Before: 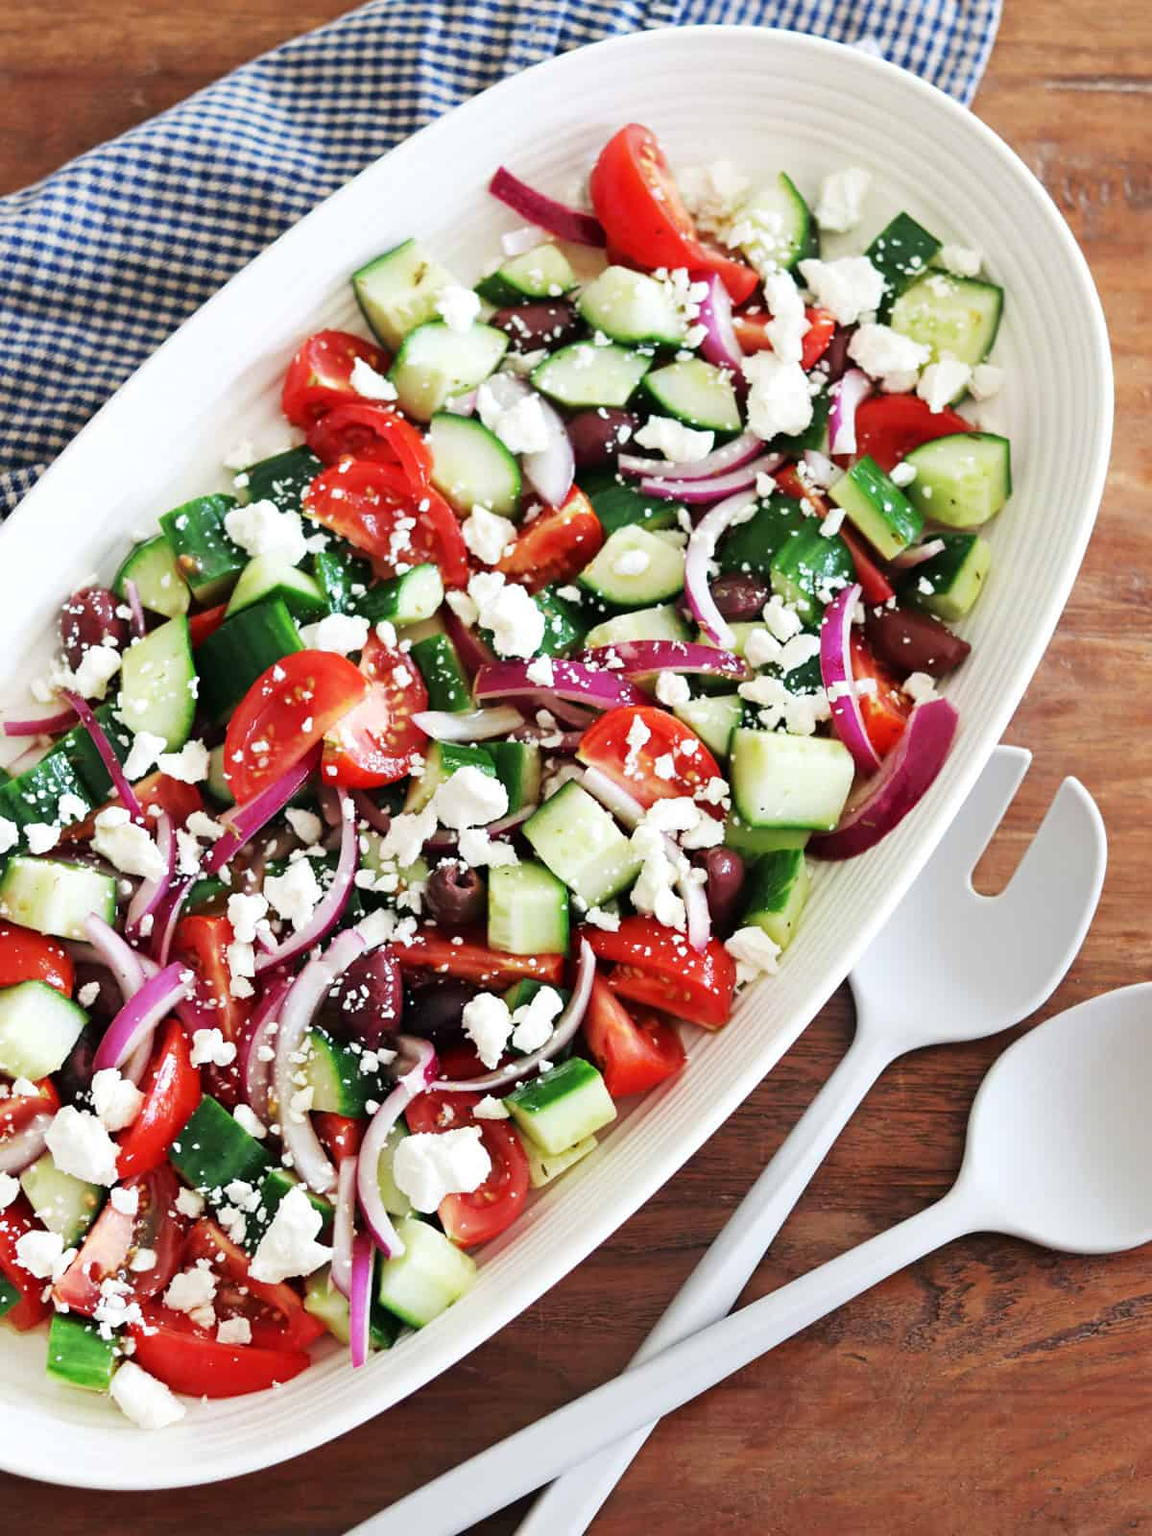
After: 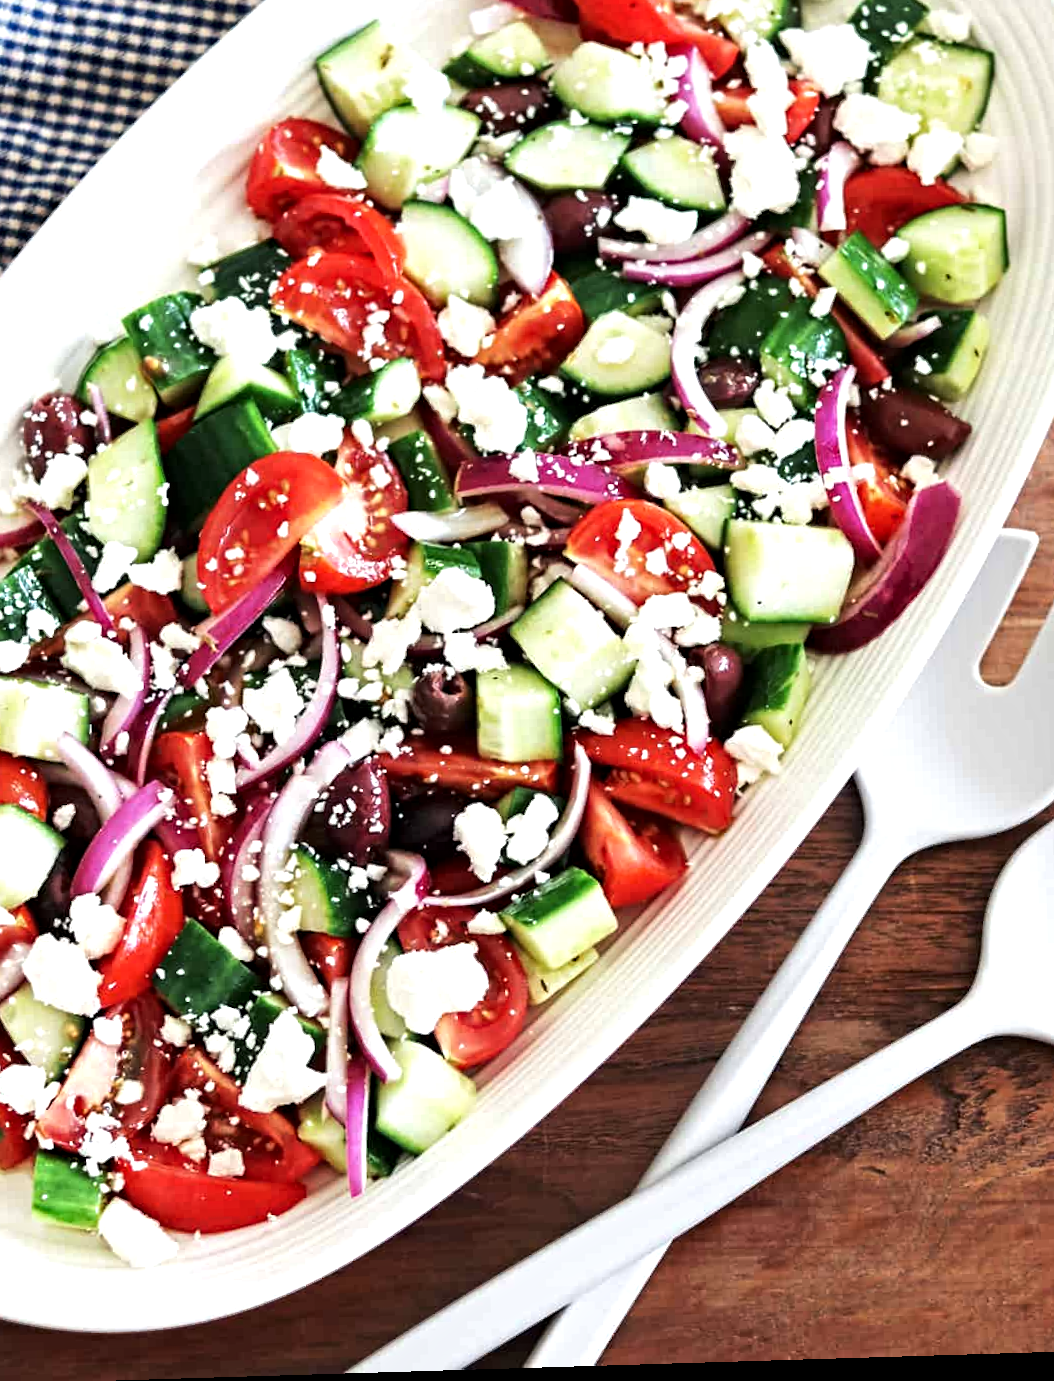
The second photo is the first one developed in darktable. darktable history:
tone equalizer: -8 EV -0.417 EV, -7 EV -0.389 EV, -6 EV -0.333 EV, -5 EV -0.222 EV, -3 EV 0.222 EV, -2 EV 0.333 EV, -1 EV 0.389 EV, +0 EV 0.417 EV, edges refinement/feathering 500, mask exposure compensation -1.57 EV, preserve details no
contrast equalizer: y [[0.5, 0.501, 0.525, 0.597, 0.58, 0.514], [0.5 ×6], [0.5 ×6], [0 ×6], [0 ×6]]
rotate and perspective: rotation -1.75°, automatic cropping off
crop and rotate: left 4.842%, top 15.51%, right 10.668%
